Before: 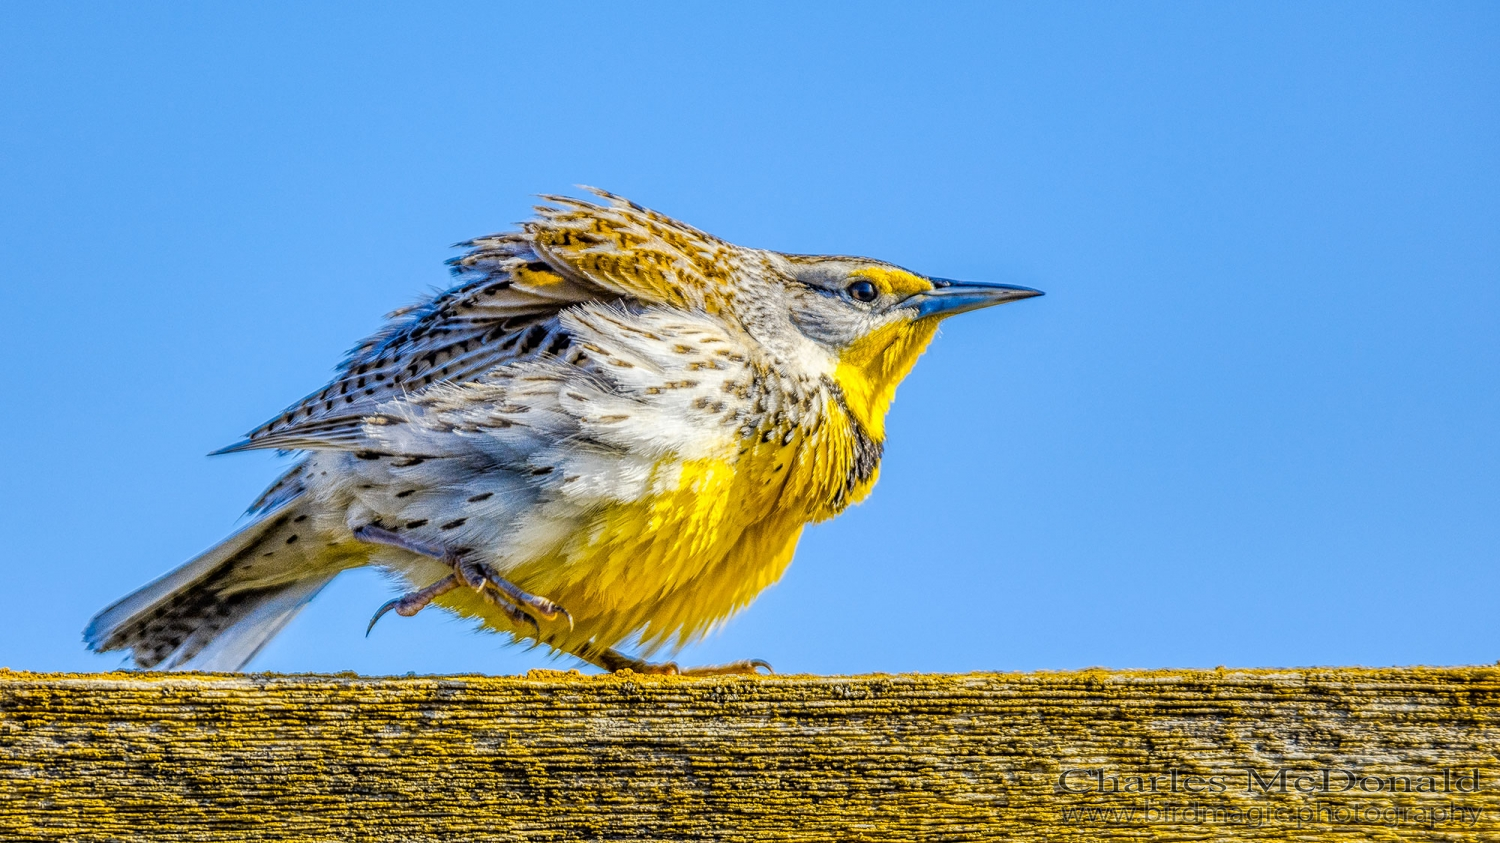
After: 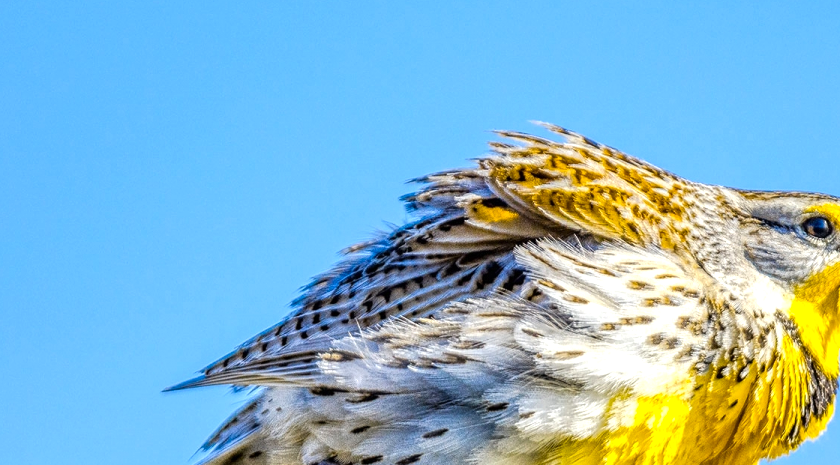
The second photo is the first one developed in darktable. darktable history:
crop and rotate: left 3.041%, top 7.615%, right 40.904%, bottom 37.139%
color balance rgb: power › hue 311.54°, perceptual saturation grading › global saturation 2.781%, perceptual brilliance grading › global brilliance 11.525%
